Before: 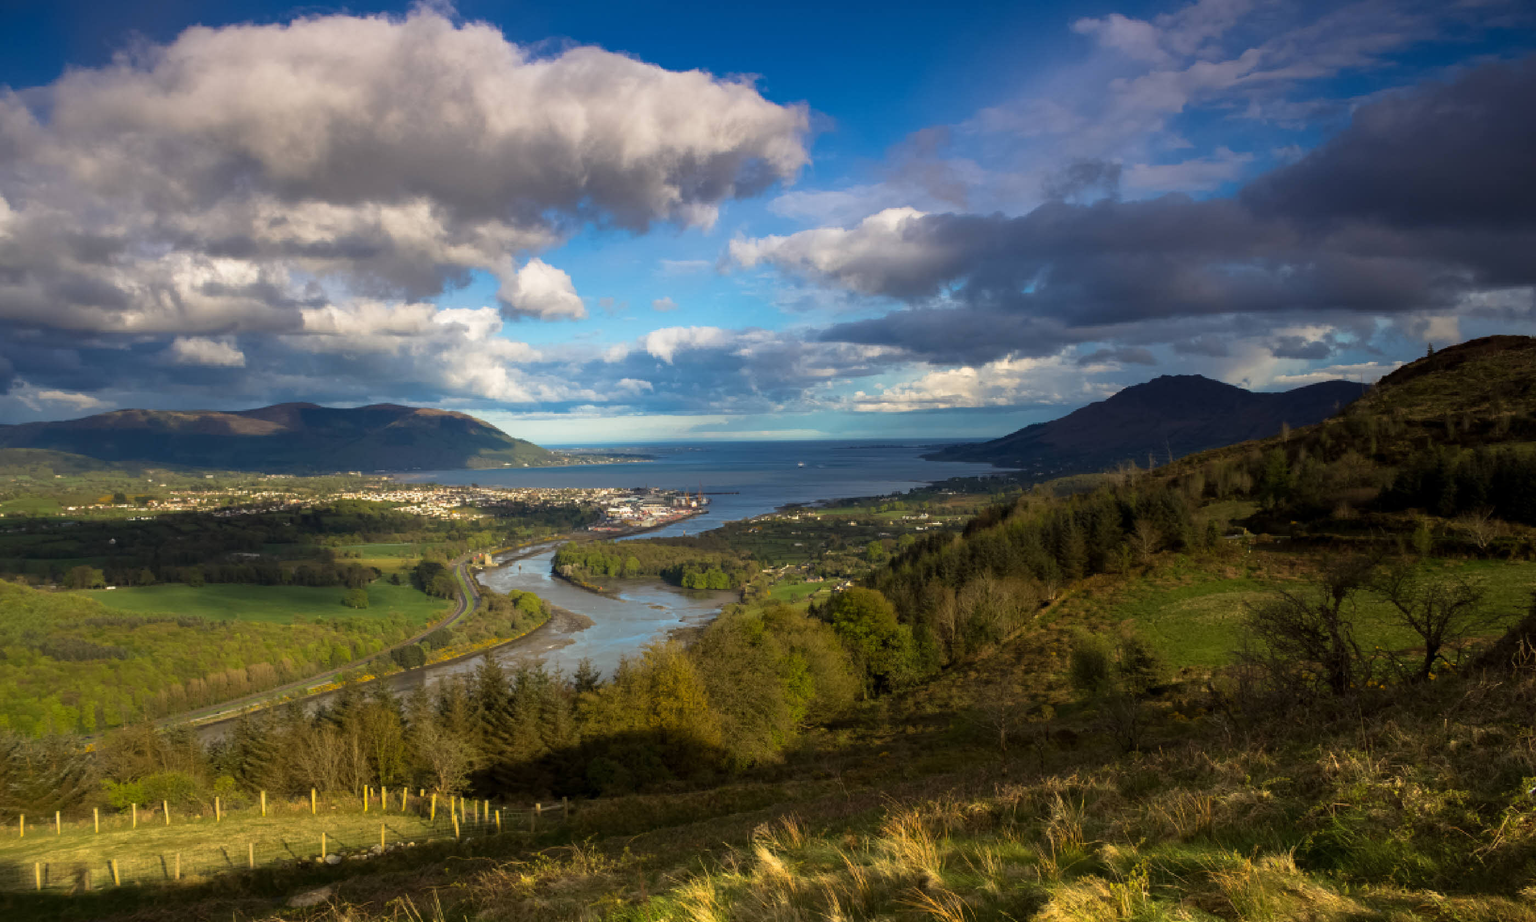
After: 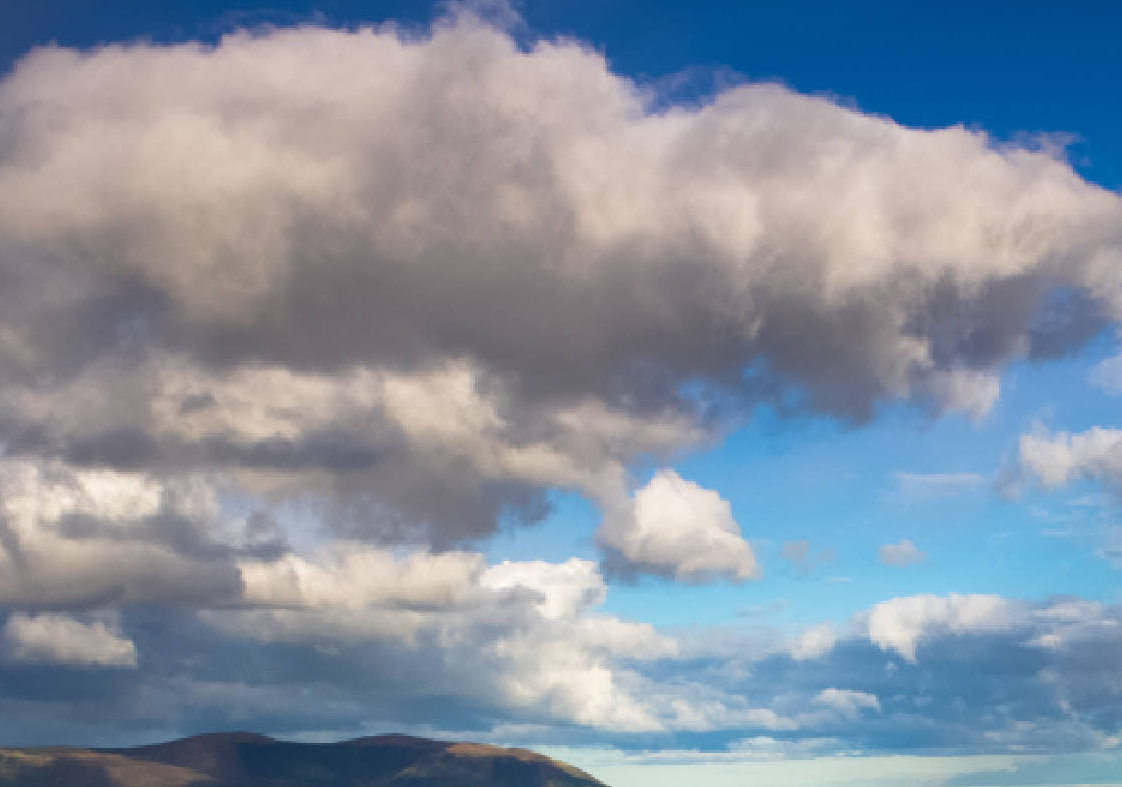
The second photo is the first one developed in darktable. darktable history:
crop and rotate: left 11.099%, top 0.109%, right 48.806%, bottom 53.034%
